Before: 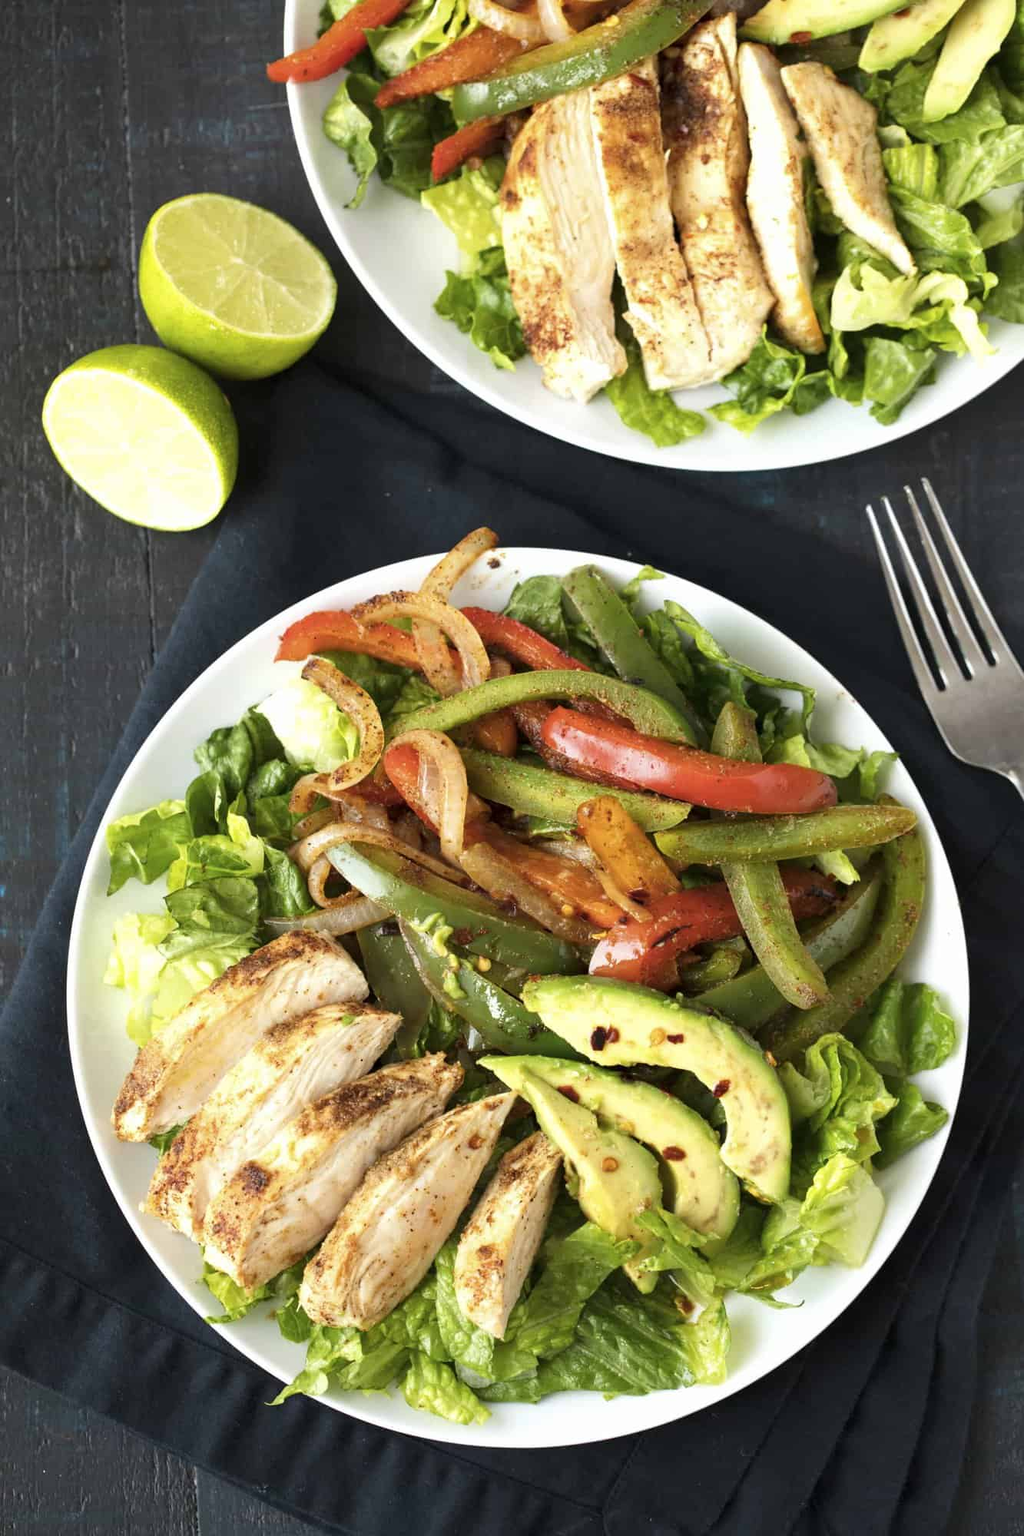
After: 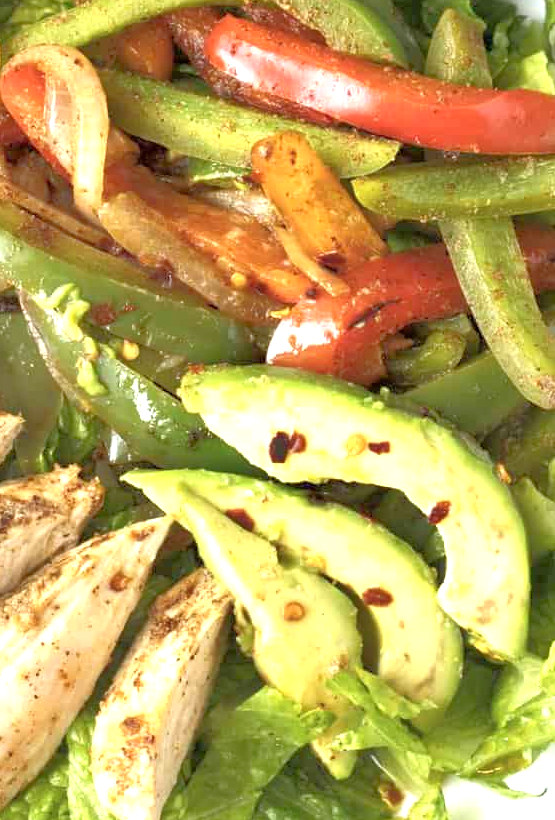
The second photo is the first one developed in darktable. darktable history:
exposure: black level correction 0, exposure 0.697 EV, compensate exposure bias true, compensate highlight preservation false
tone equalizer: -7 EV 0.163 EV, -6 EV 0.568 EV, -5 EV 1.12 EV, -4 EV 1.35 EV, -3 EV 1.16 EV, -2 EV 0.6 EV, -1 EV 0.161 EV
crop: left 37.564%, top 45.289%, right 20.686%, bottom 13.698%
